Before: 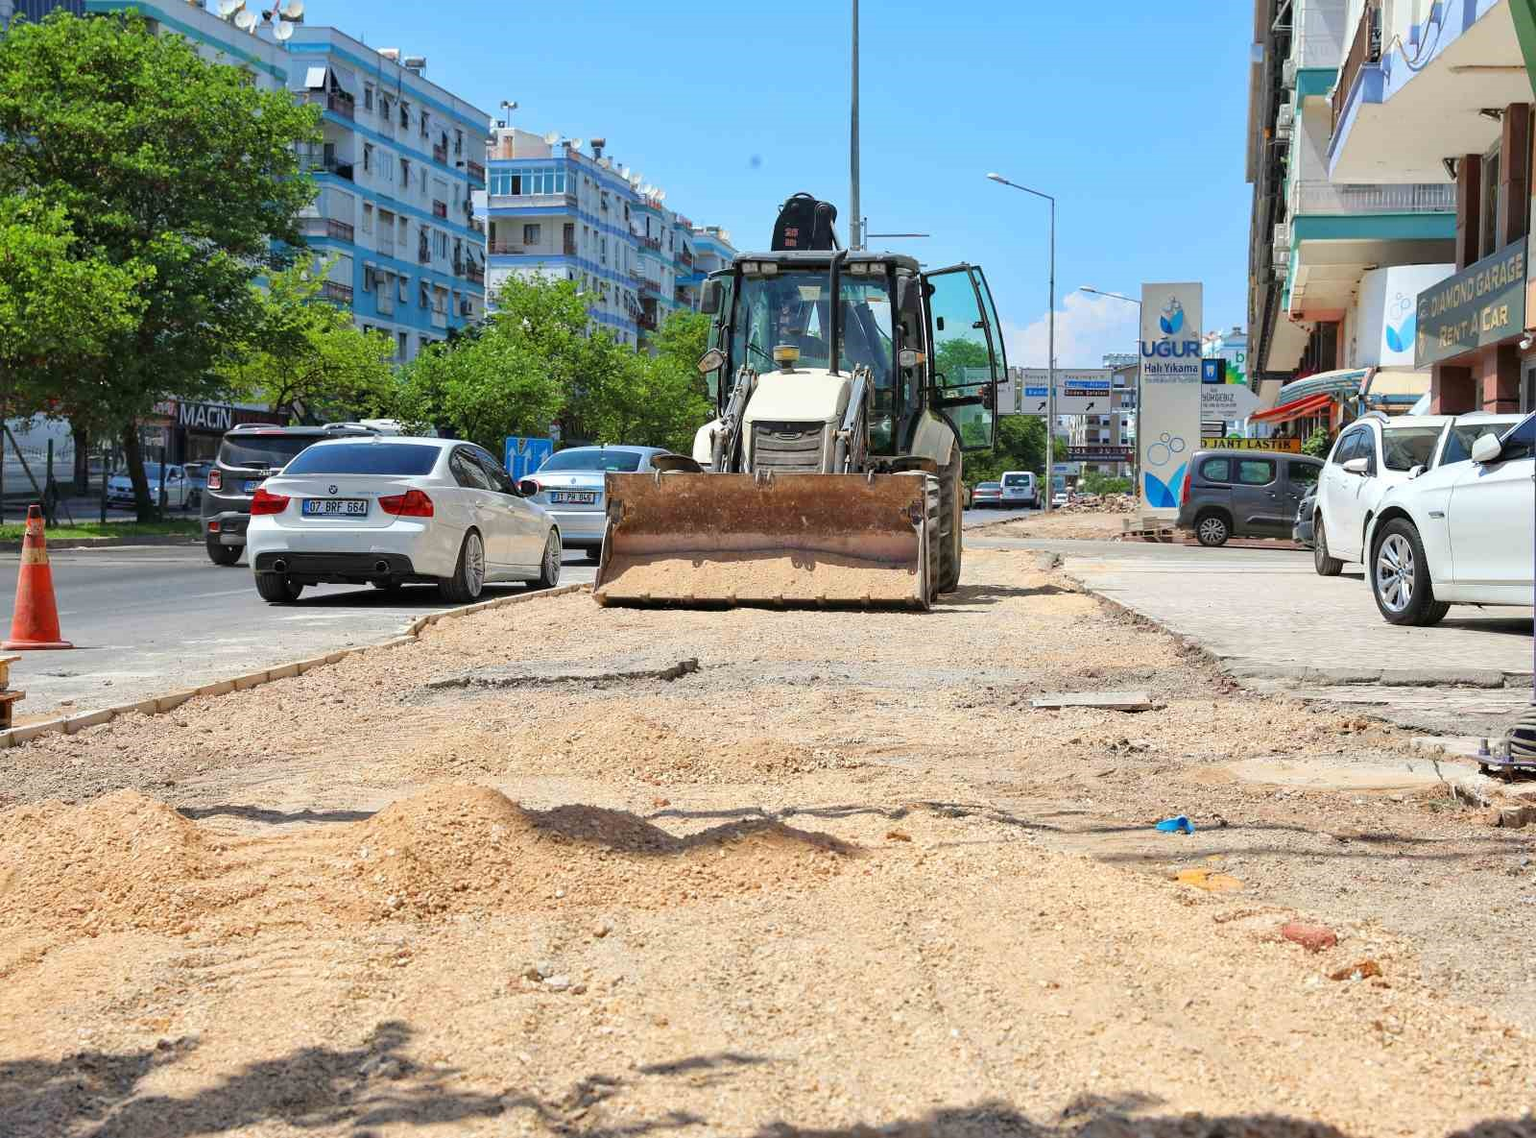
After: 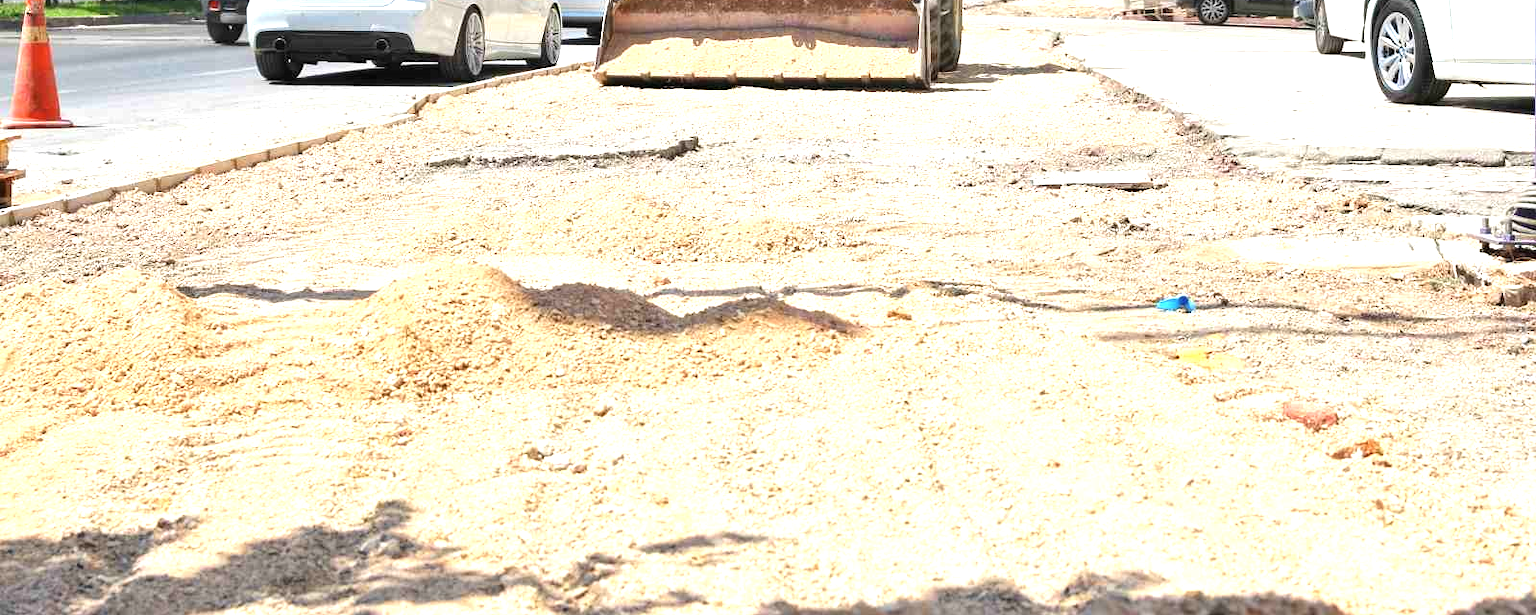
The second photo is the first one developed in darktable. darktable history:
exposure: black level correction 0, exposure 1.001 EV, compensate highlight preservation false
crop and rotate: top 45.831%, right 0.009%
contrast brightness saturation: saturation -0.05
